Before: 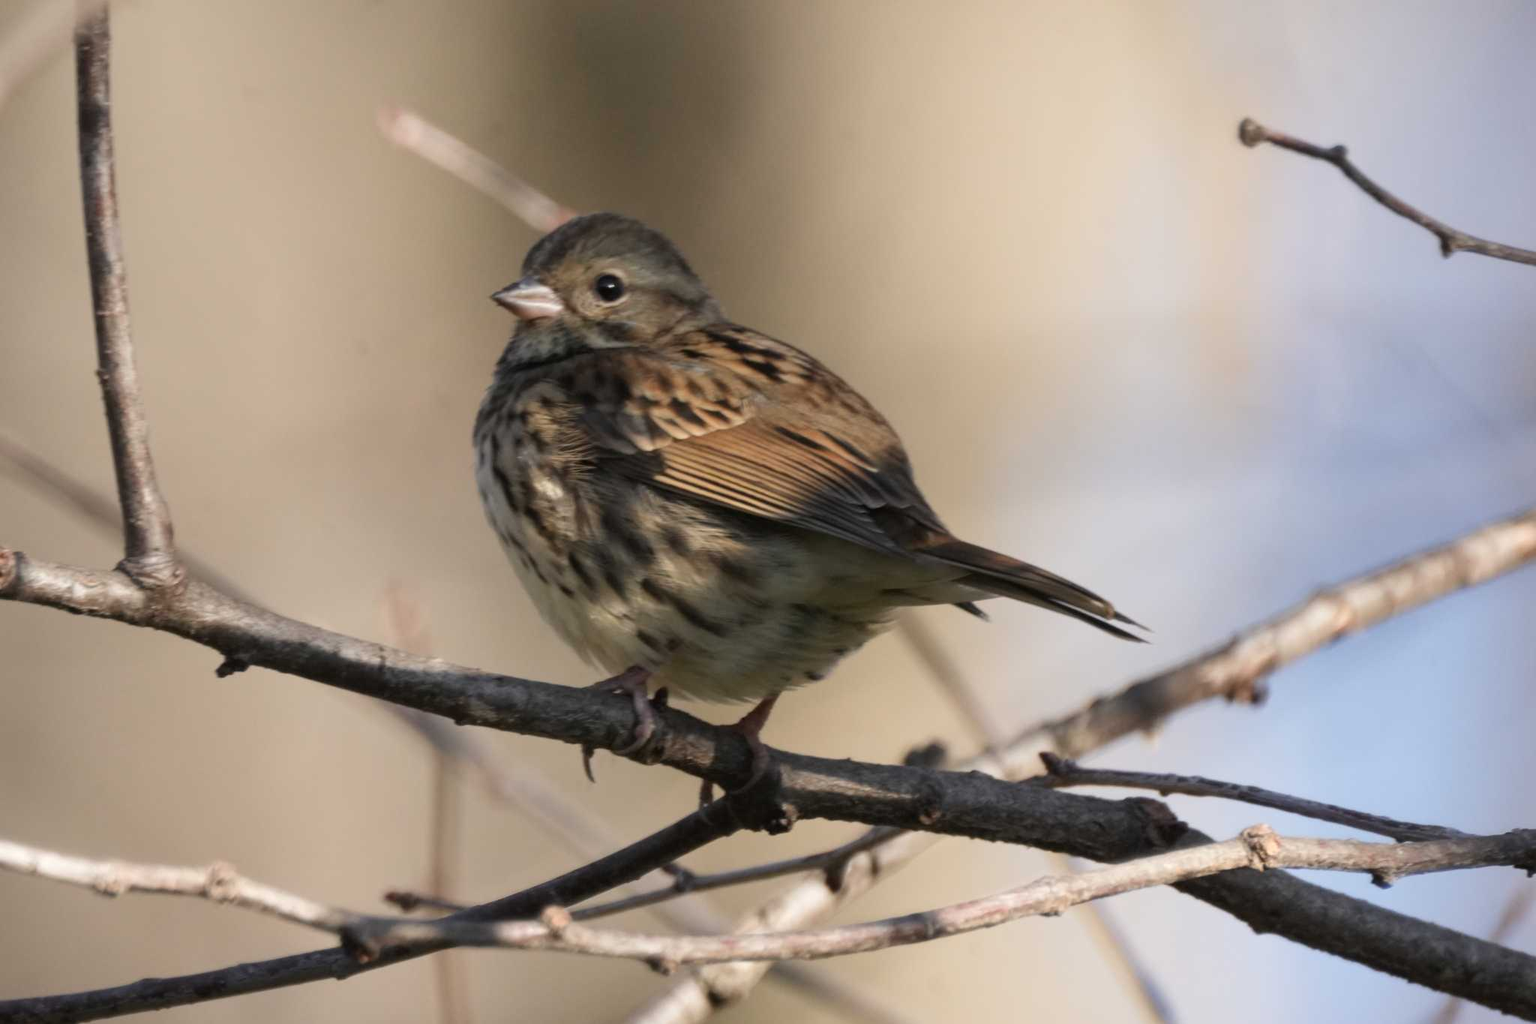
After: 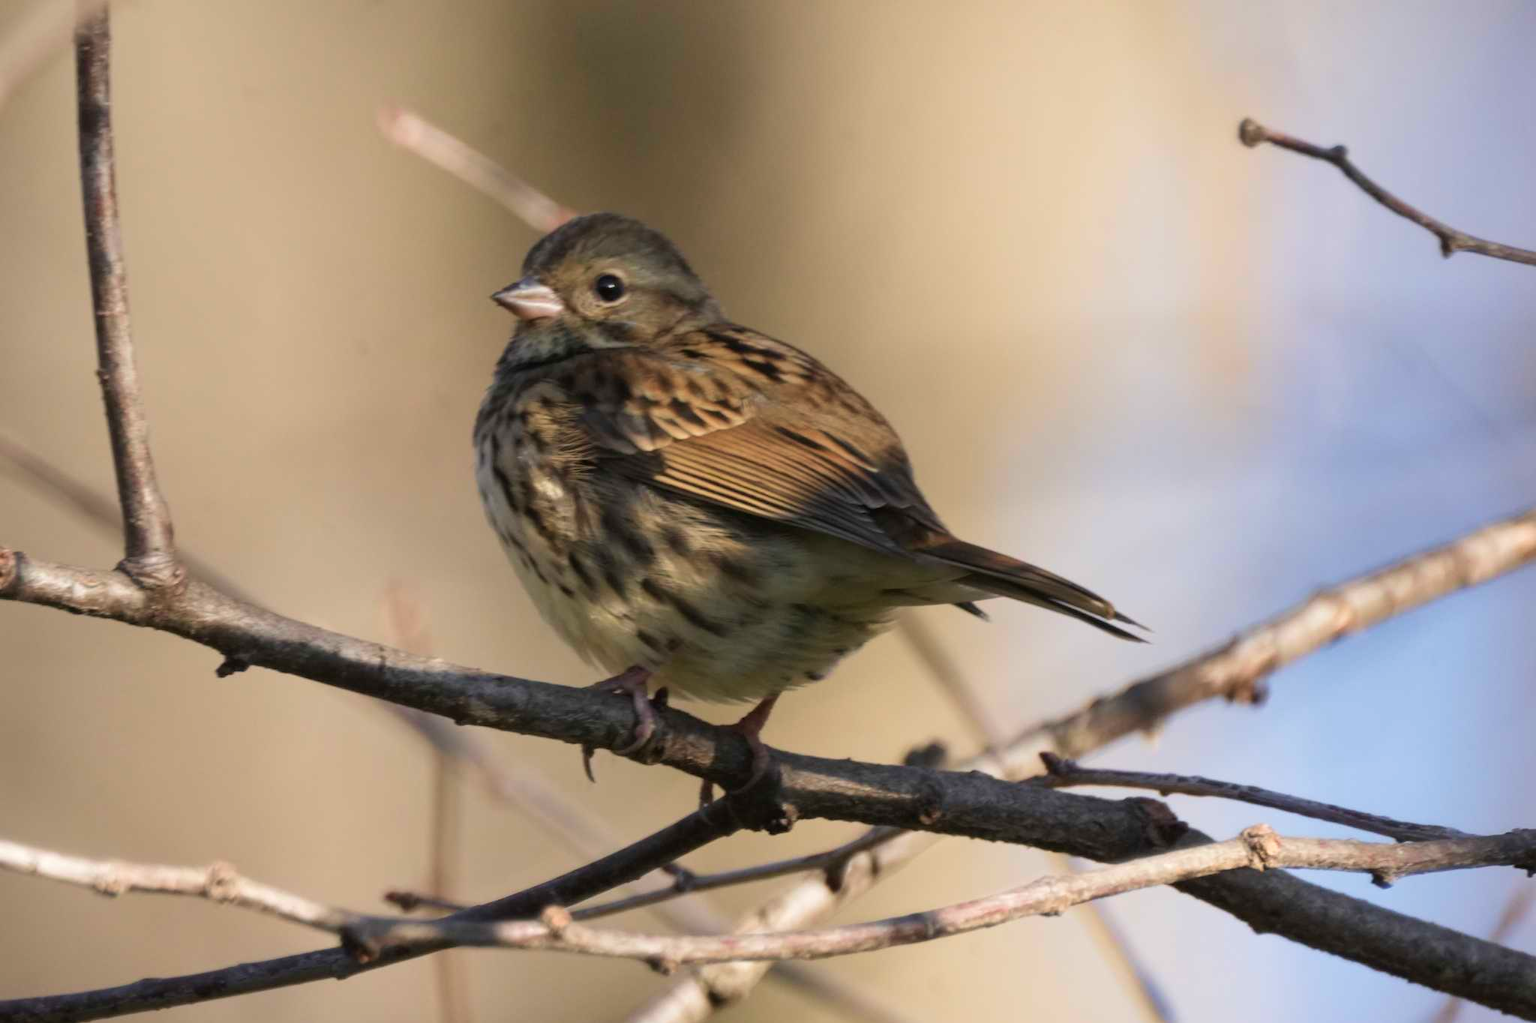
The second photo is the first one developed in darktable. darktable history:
velvia: on, module defaults
color balance rgb: perceptual saturation grading › global saturation 0.699%, global vibrance 20%
